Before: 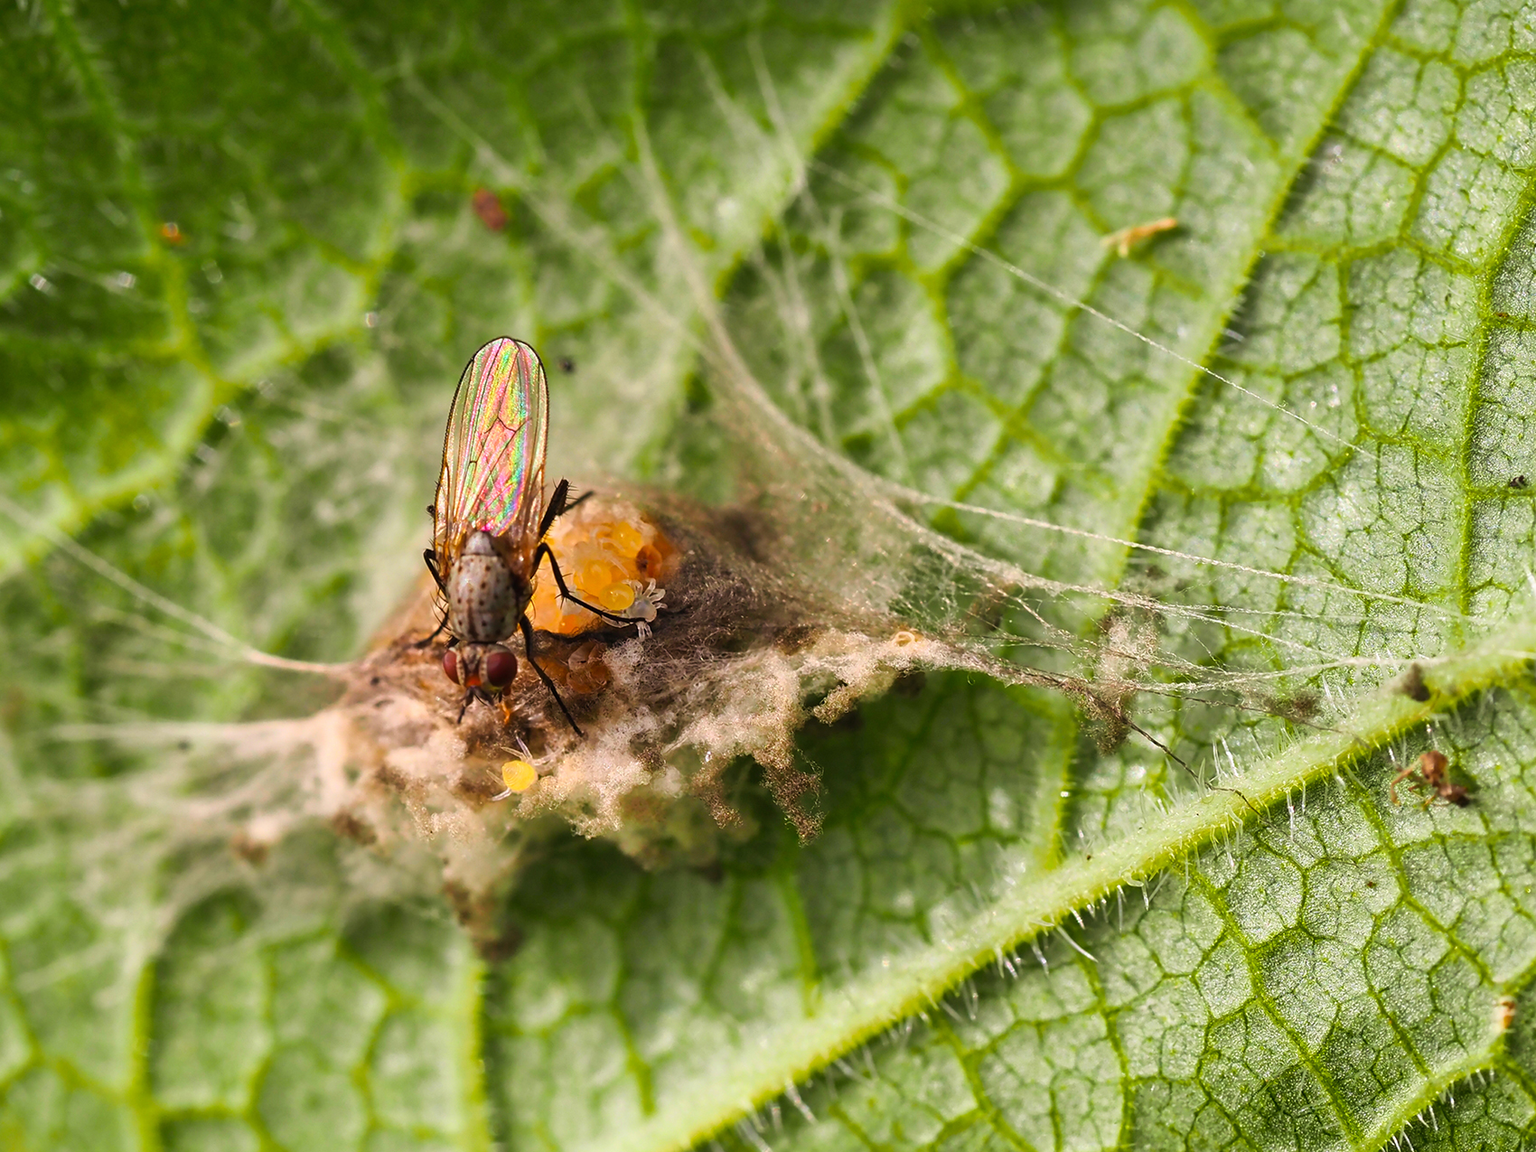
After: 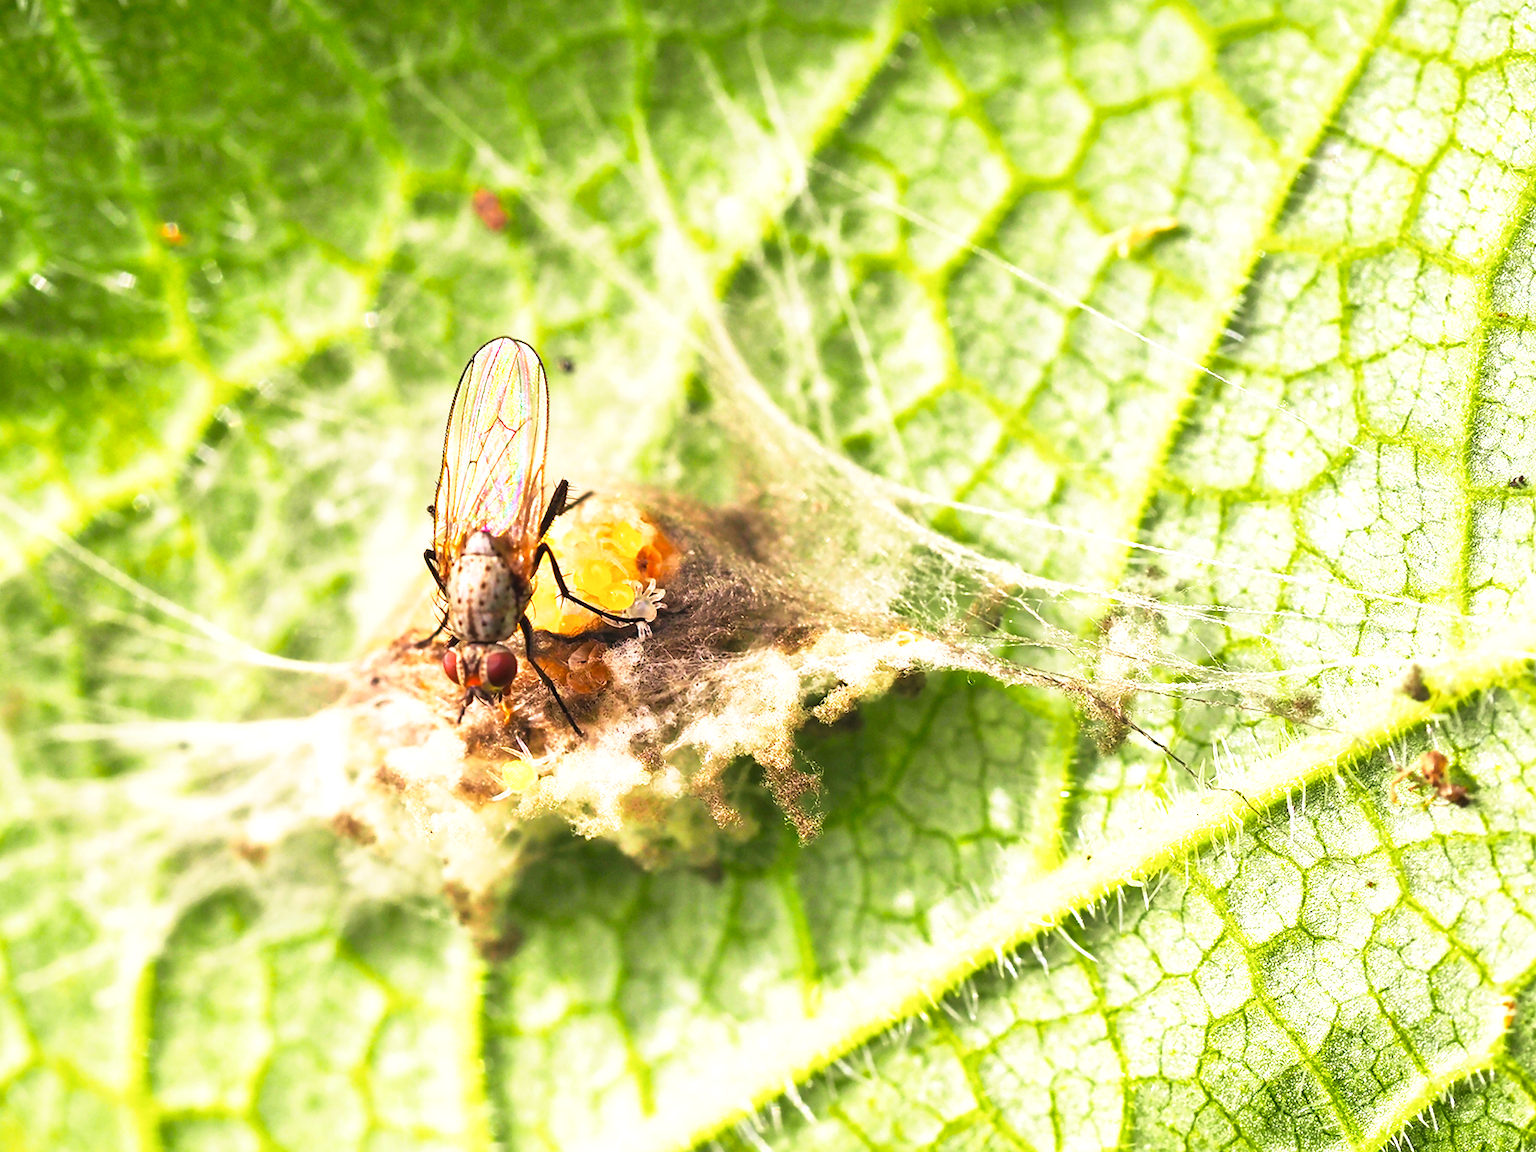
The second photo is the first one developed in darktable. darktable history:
base curve: curves: ch0 [(0, 0) (0.579, 0.807) (1, 1)], preserve colors none
exposure: exposure 0.999 EV, compensate highlight preservation false
